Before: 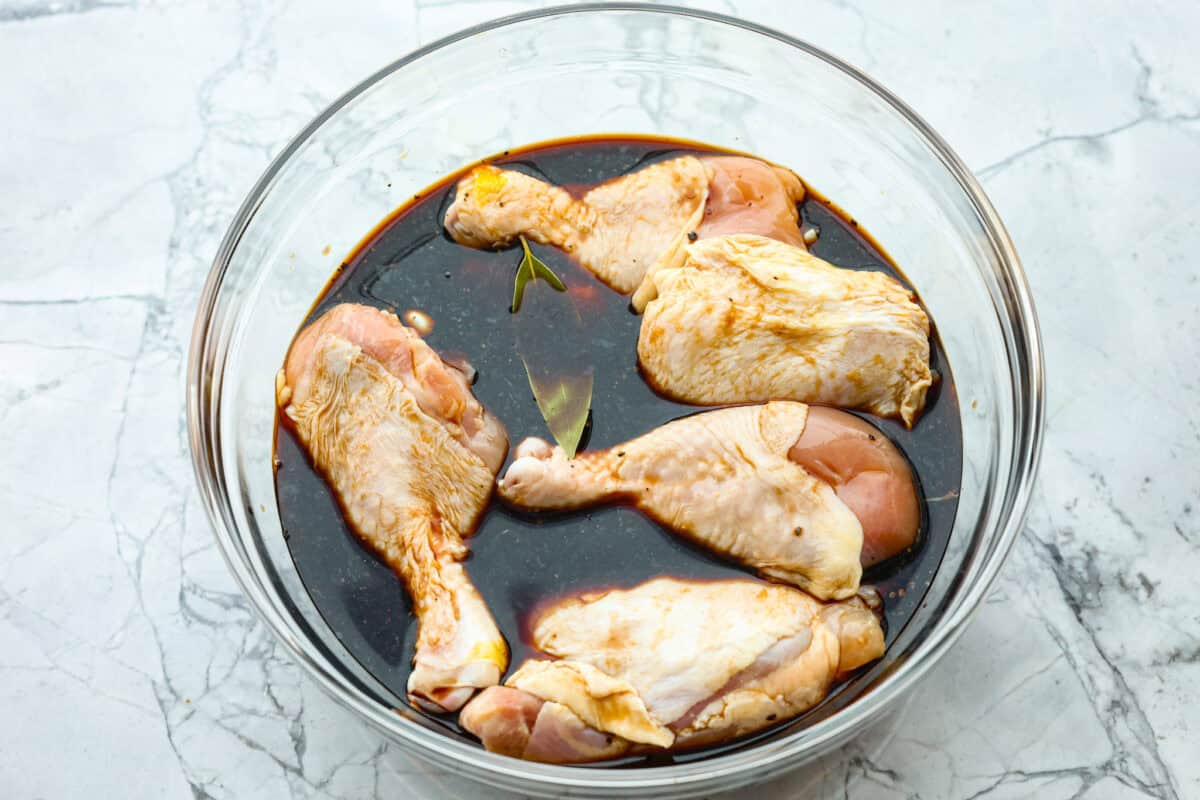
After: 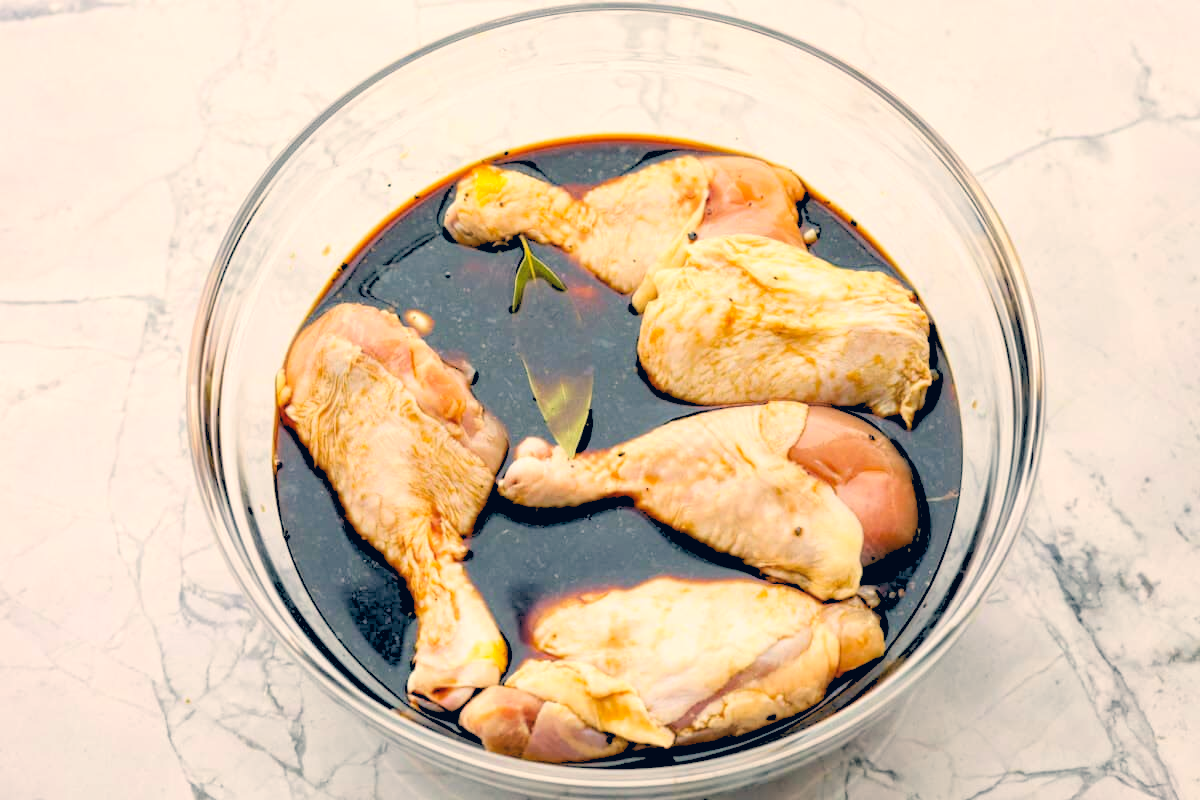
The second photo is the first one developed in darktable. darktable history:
color correction: highlights a* 10.32, highlights b* 14.66, shadows a* -9.59, shadows b* -15.02
rgb levels: levels [[0.027, 0.429, 0.996], [0, 0.5, 1], [0, 0.5, 1]]
